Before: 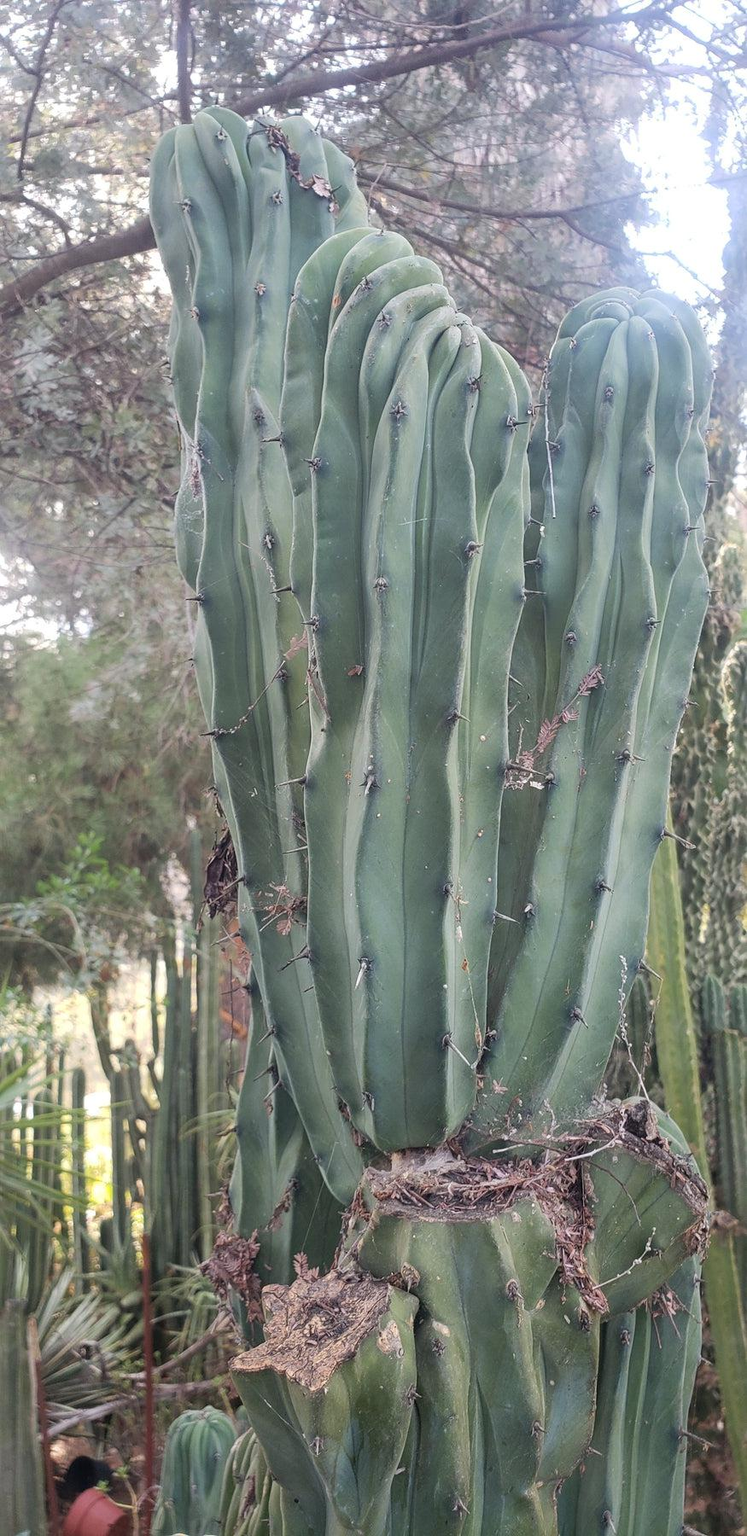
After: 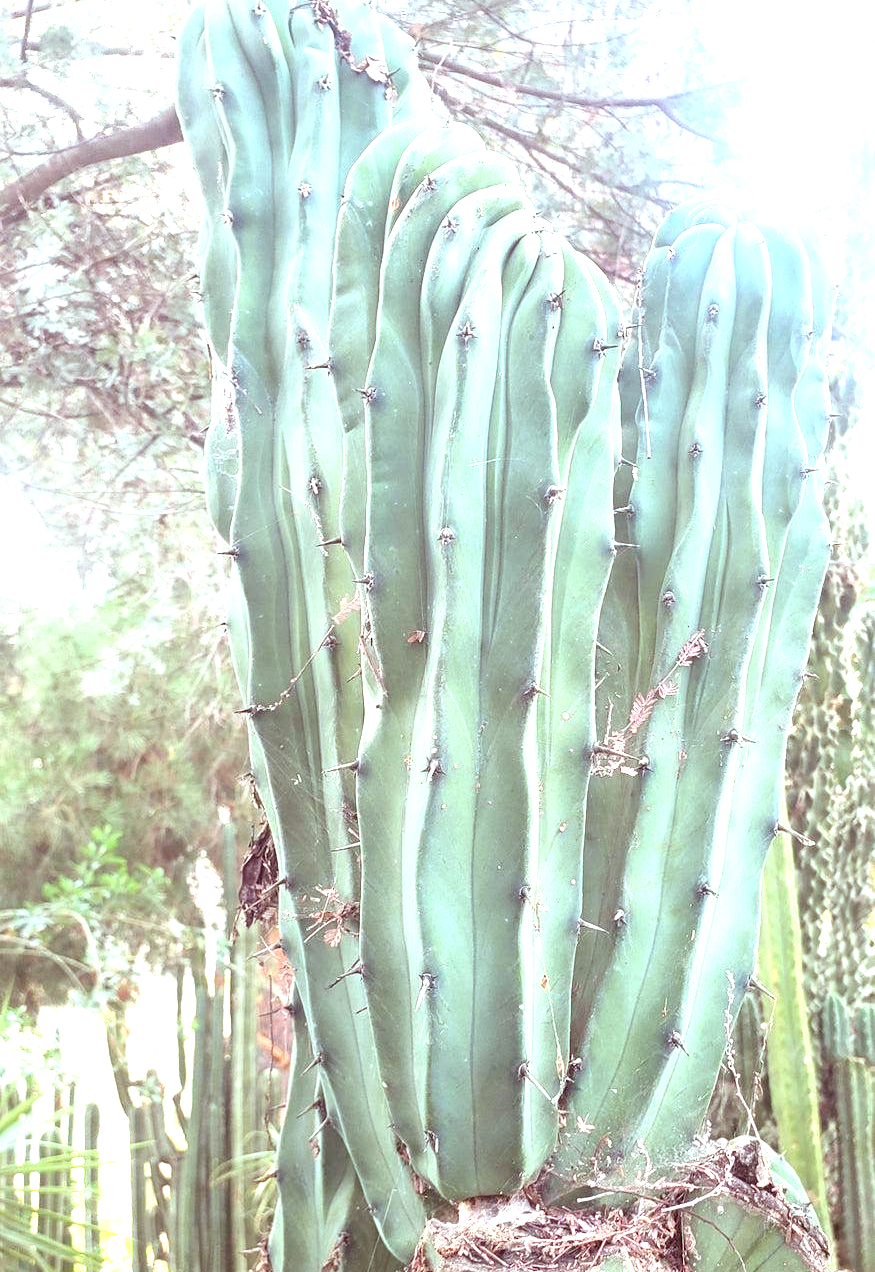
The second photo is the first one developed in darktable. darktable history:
crop and rotate: top 8.293%, bottom 20.996%
color correction: highlights a* -7.23, highlights b* -0.161, shadows a* 20.08, shadows b* 11.73
shadows and highlights: shadows -10, white point adjustment 1.5, highlights 10
exposure: black level correction 0, exposure 1.55 EV, compensate exposure bias true, compensate highlight preservation false
